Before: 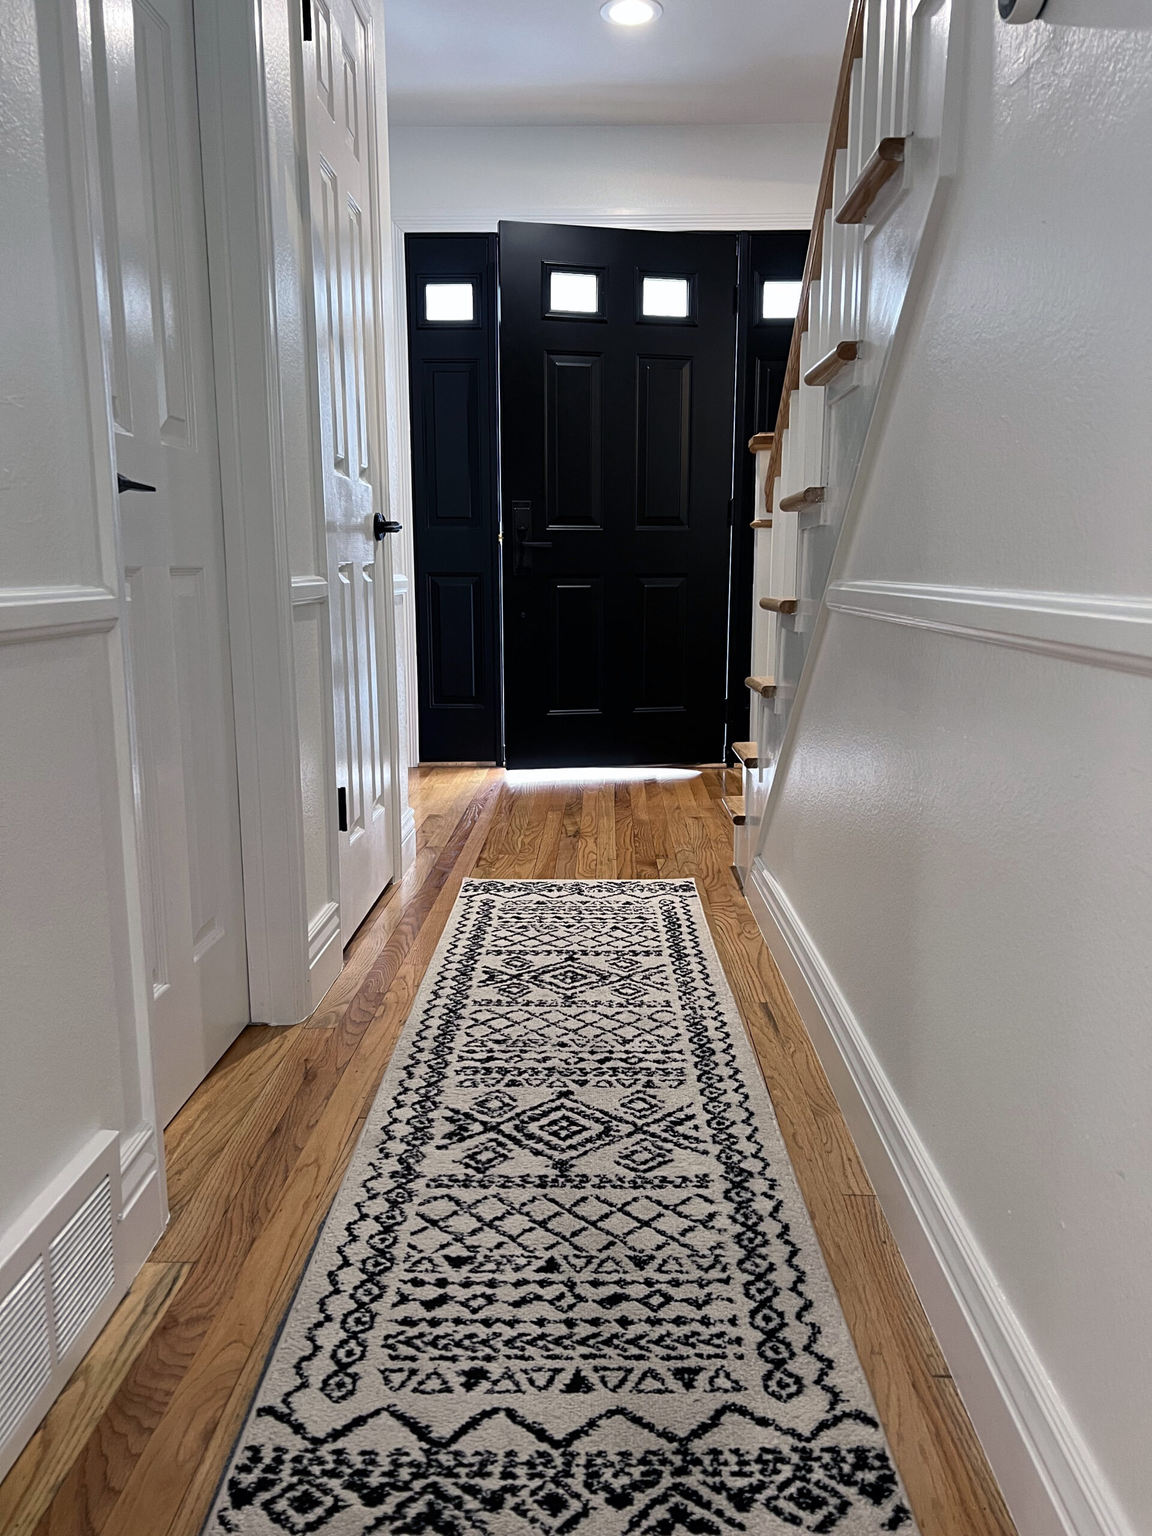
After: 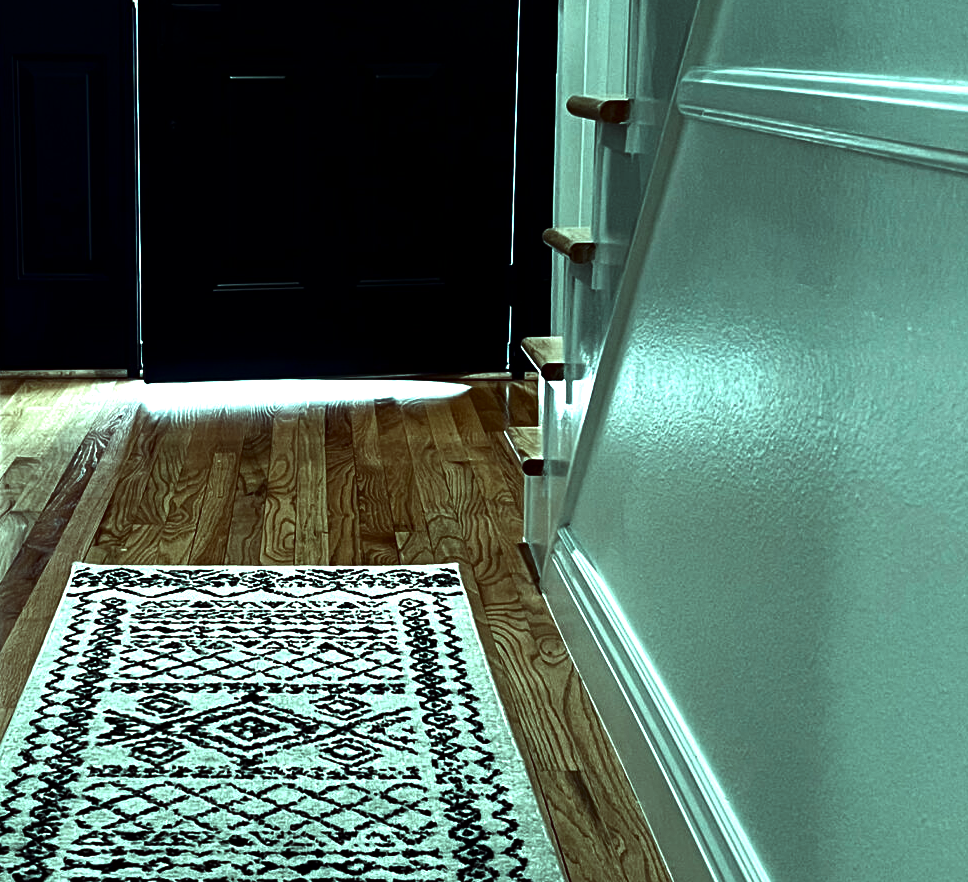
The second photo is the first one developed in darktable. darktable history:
color correction: highlights b* 0.02, saturation 0.617
crop: left 36.426%, top 35.163%, right 13.143%, bottom 30.357%
contrast brightness saturation: brightness -0.516
exposure: exposure 0.153 EV, compensate exposure bias true, compensate highlight preservation false
color balance rgb: highlights gain › luminance 20.005%, highlights gain › chroma 13.162%, highlights gain › hue 171.42°, perceptual saturation grading › global saturation 0.708%, perceptual brilliance grading › highlights 11.296%
